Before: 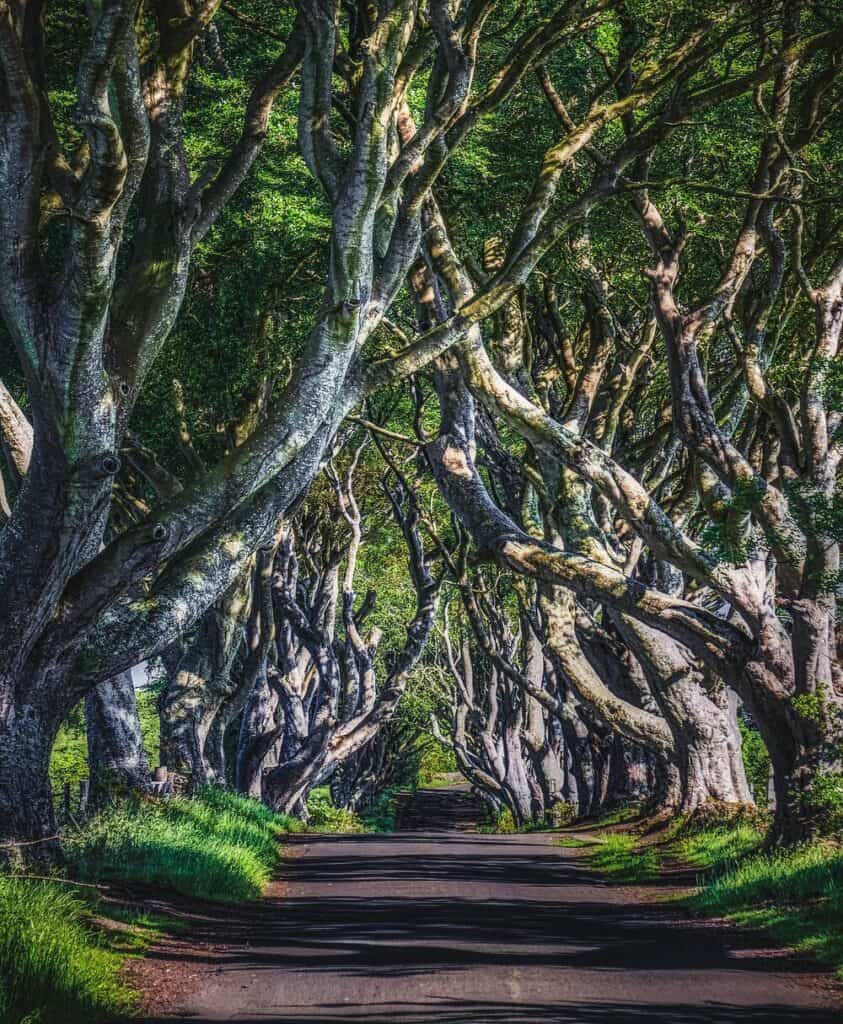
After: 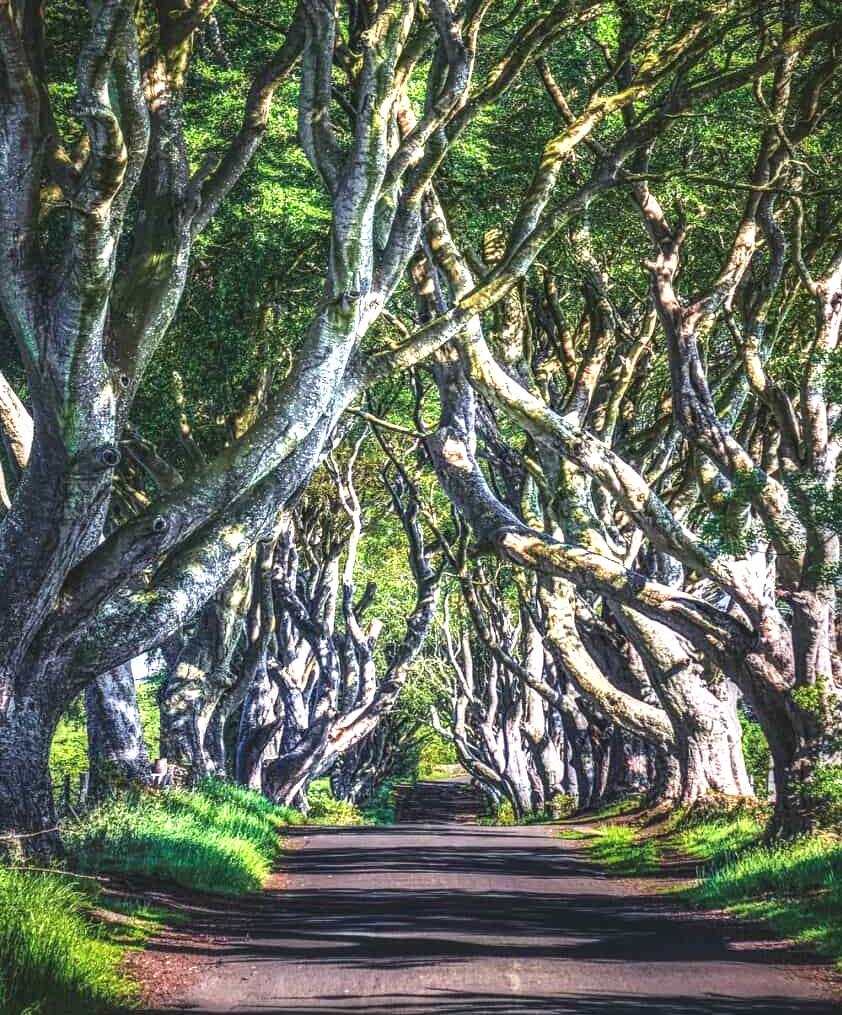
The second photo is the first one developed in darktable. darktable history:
exposure: black level correction 0, exposure 1.2 EV, compensate highlight preservation false
crop: top 0.836%, right 0.007%
